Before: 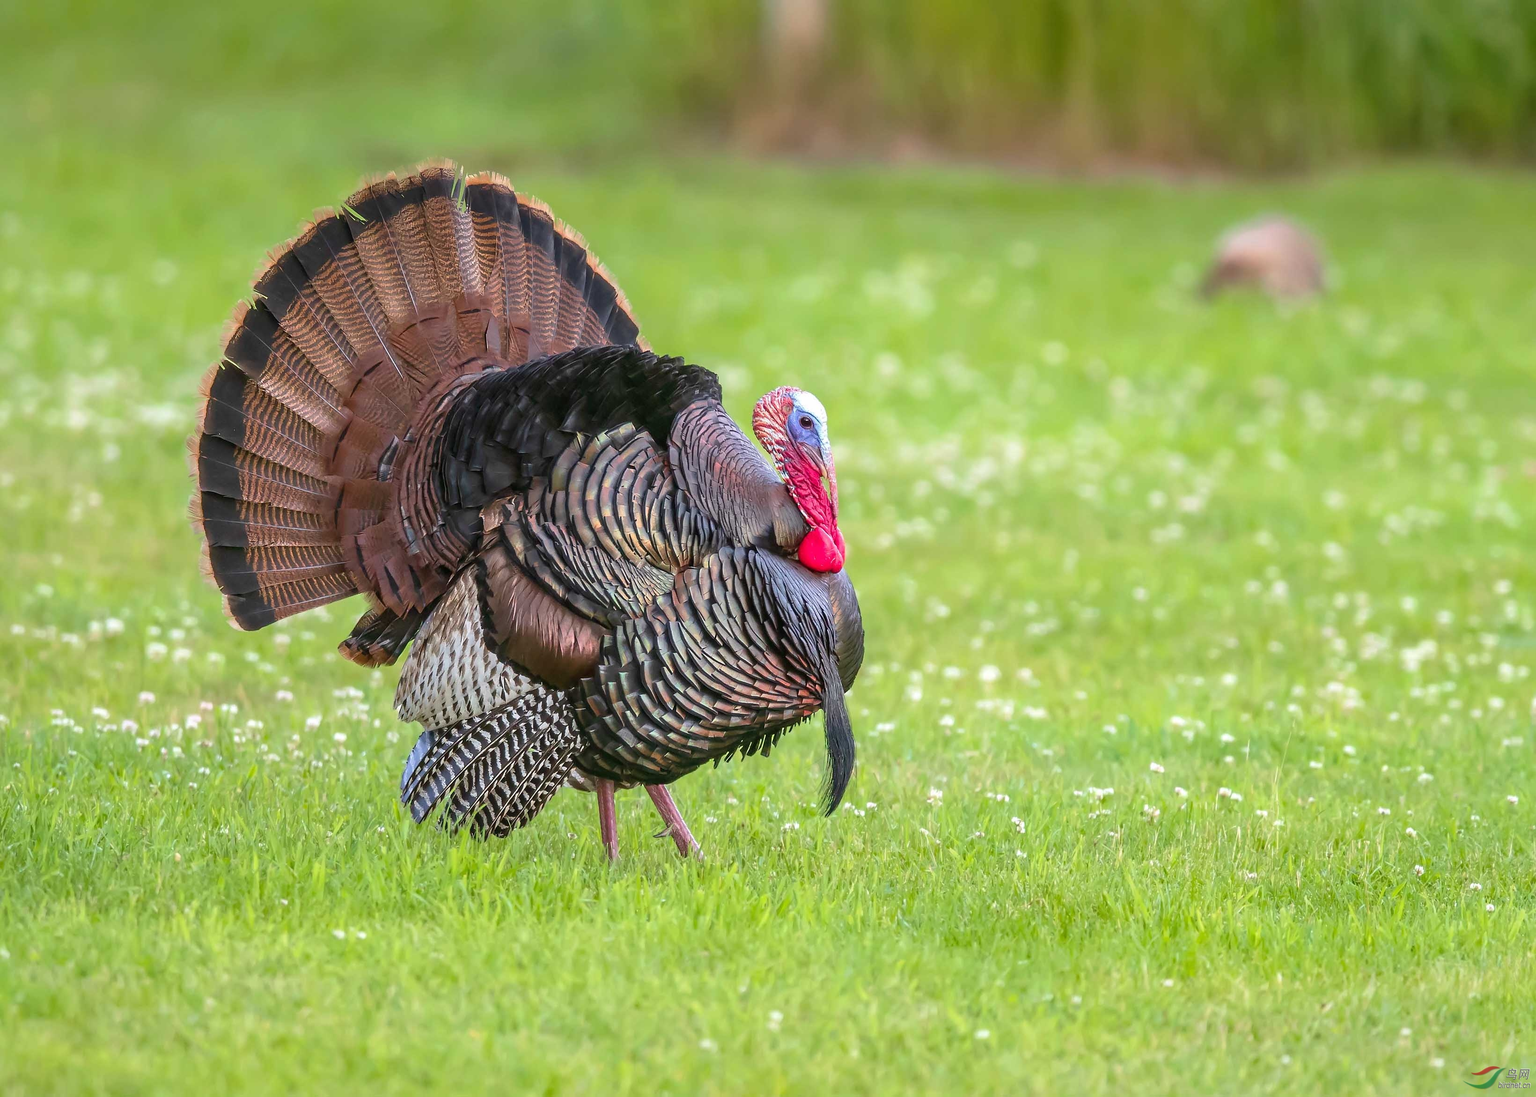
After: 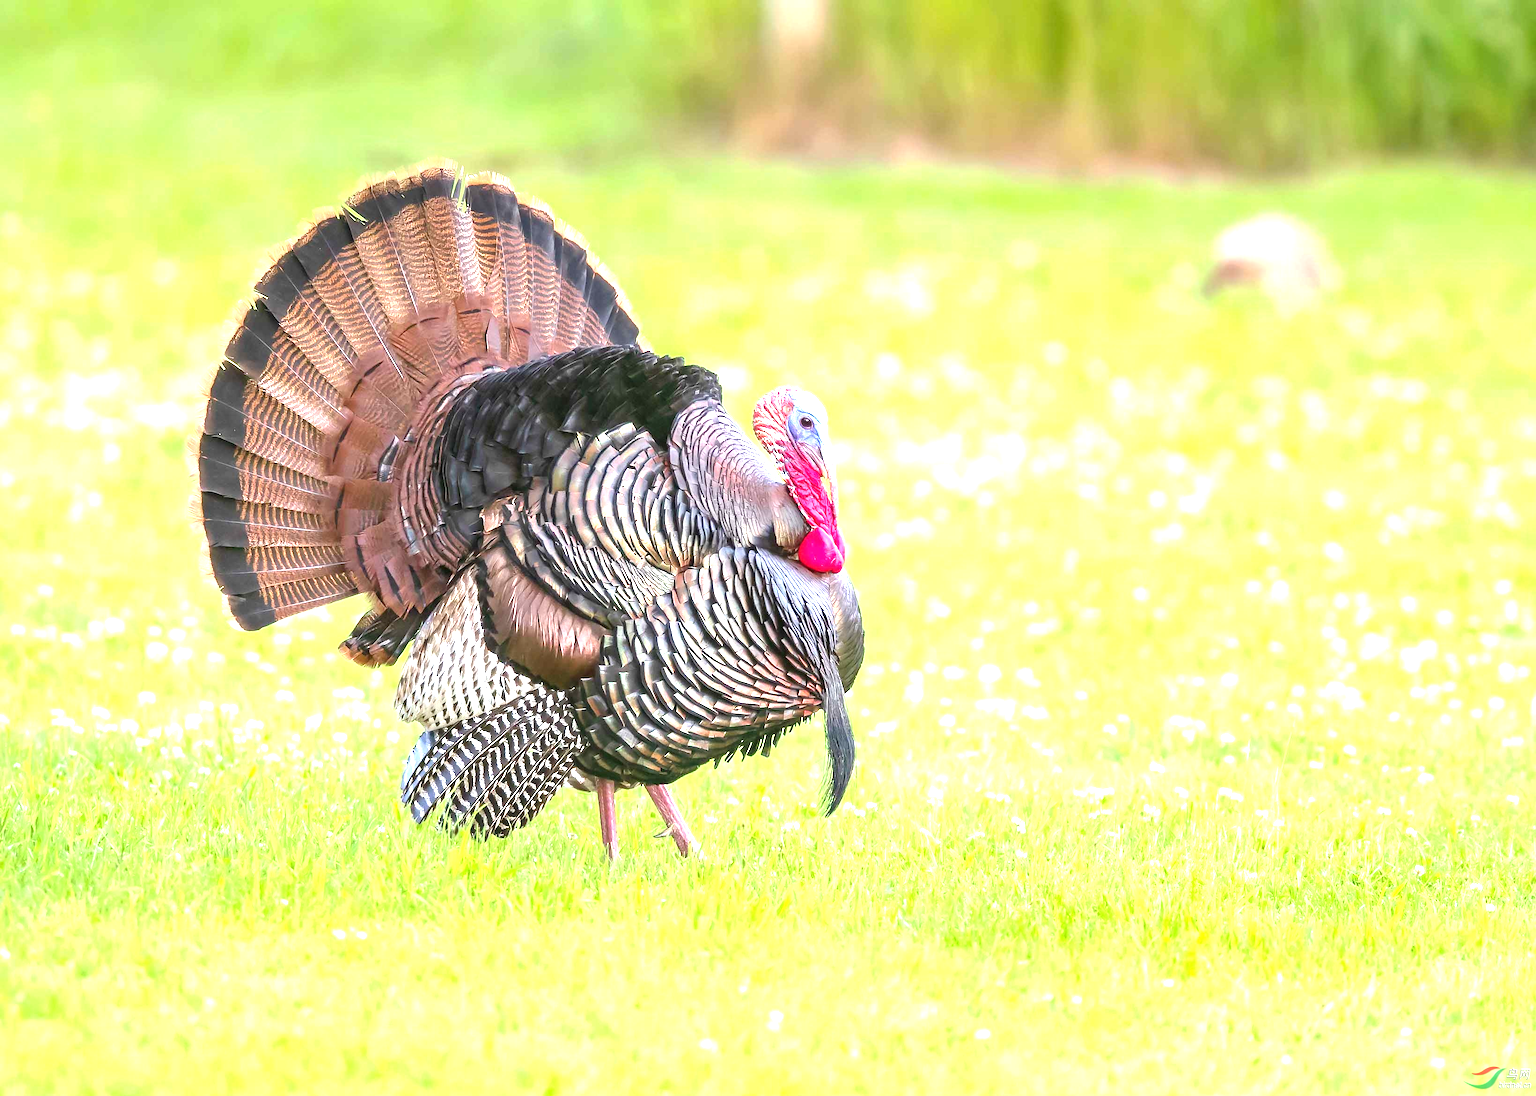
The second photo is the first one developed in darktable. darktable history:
exposure: black level correction 0, exposure 1.552 EV, compensate exposure bias true, compensate highlight preservation false
